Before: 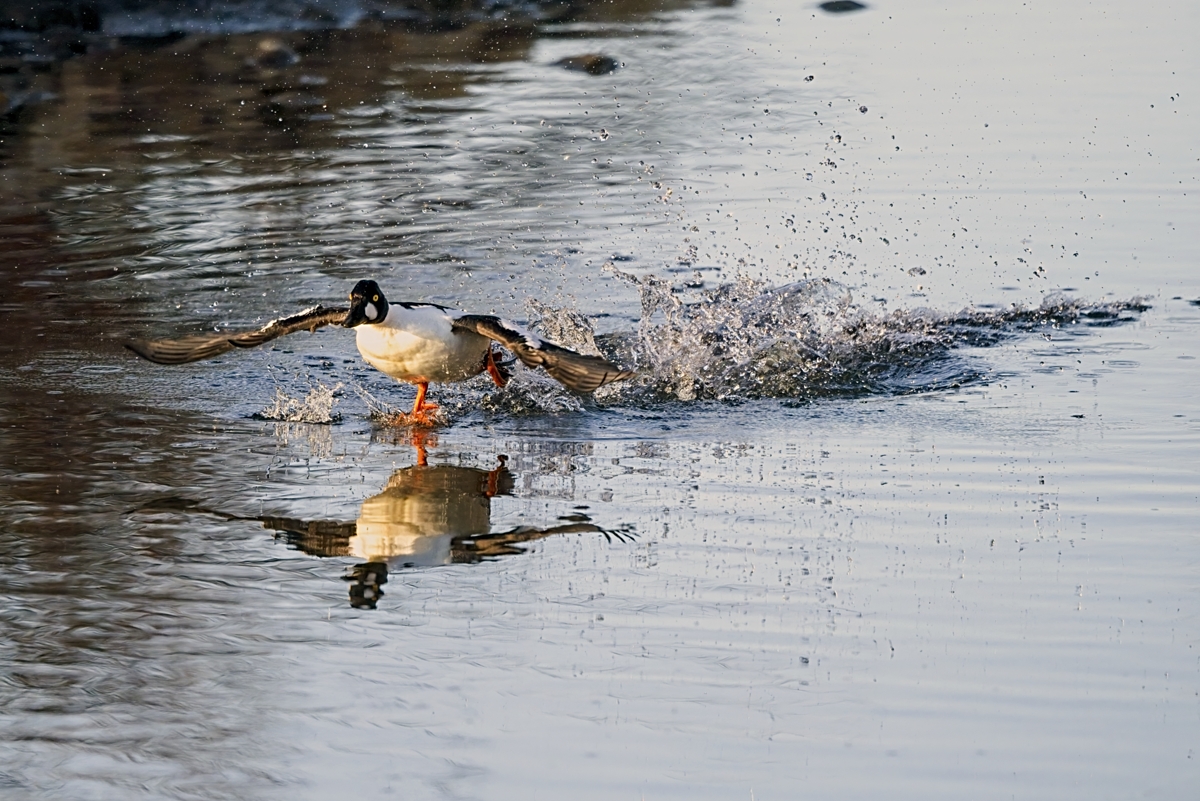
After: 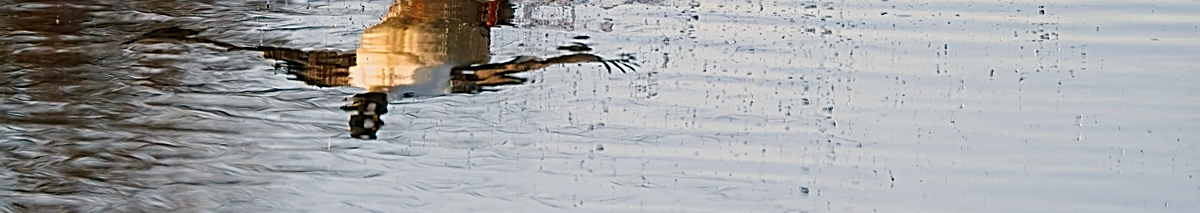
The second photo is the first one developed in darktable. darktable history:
crop and rotate: top 58.712%, bottom 14.69%
sharpen: on, module defaults
